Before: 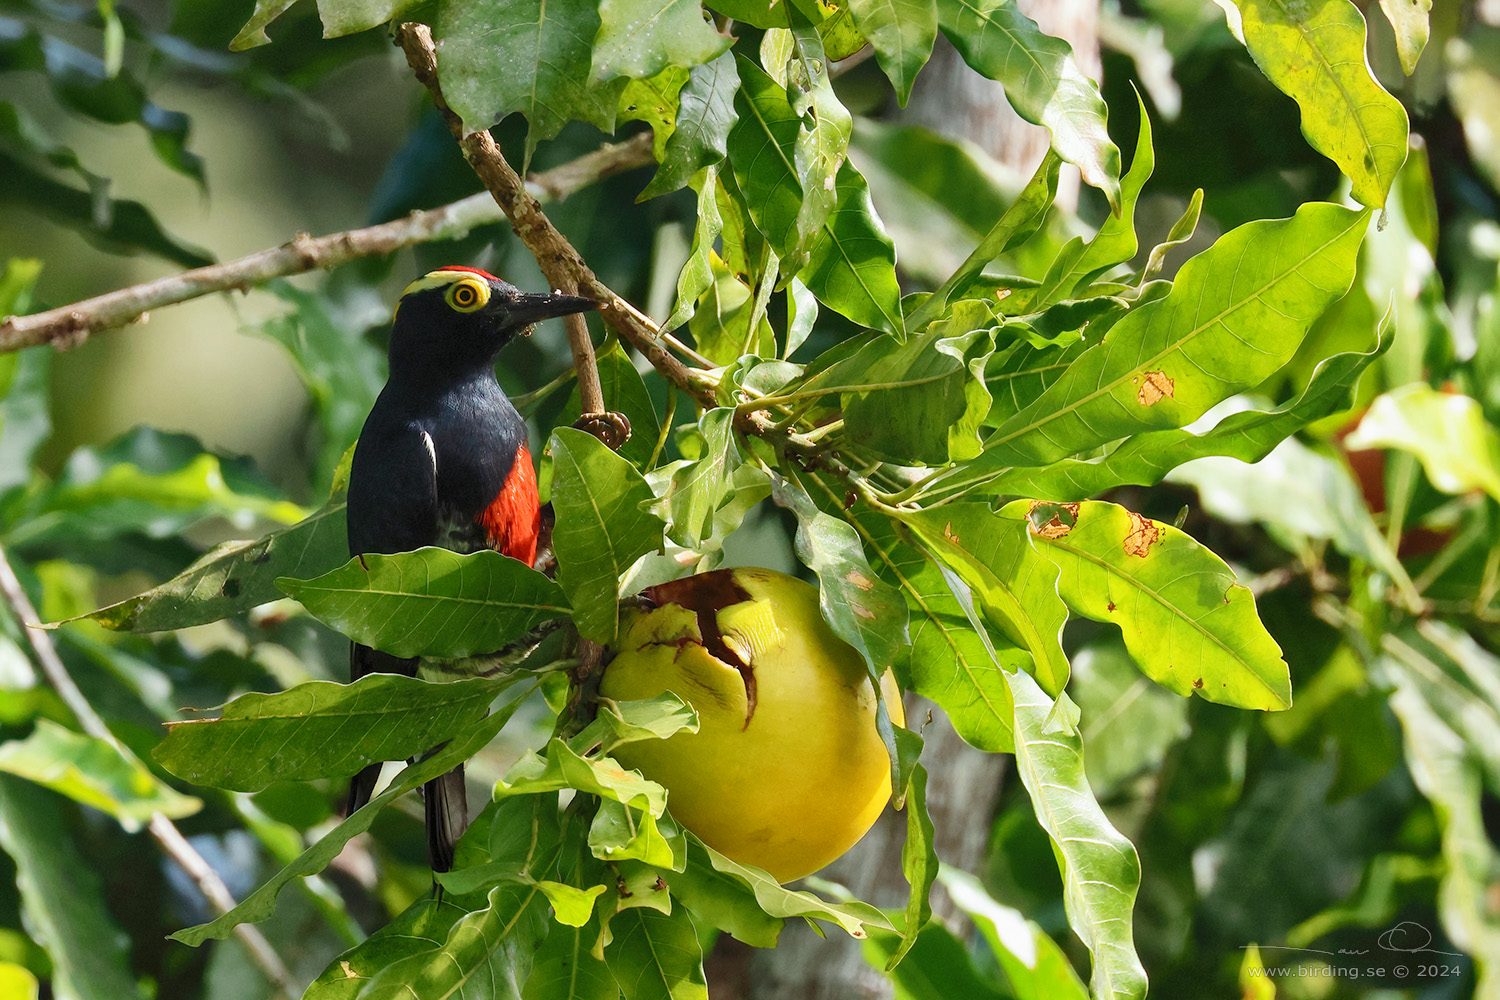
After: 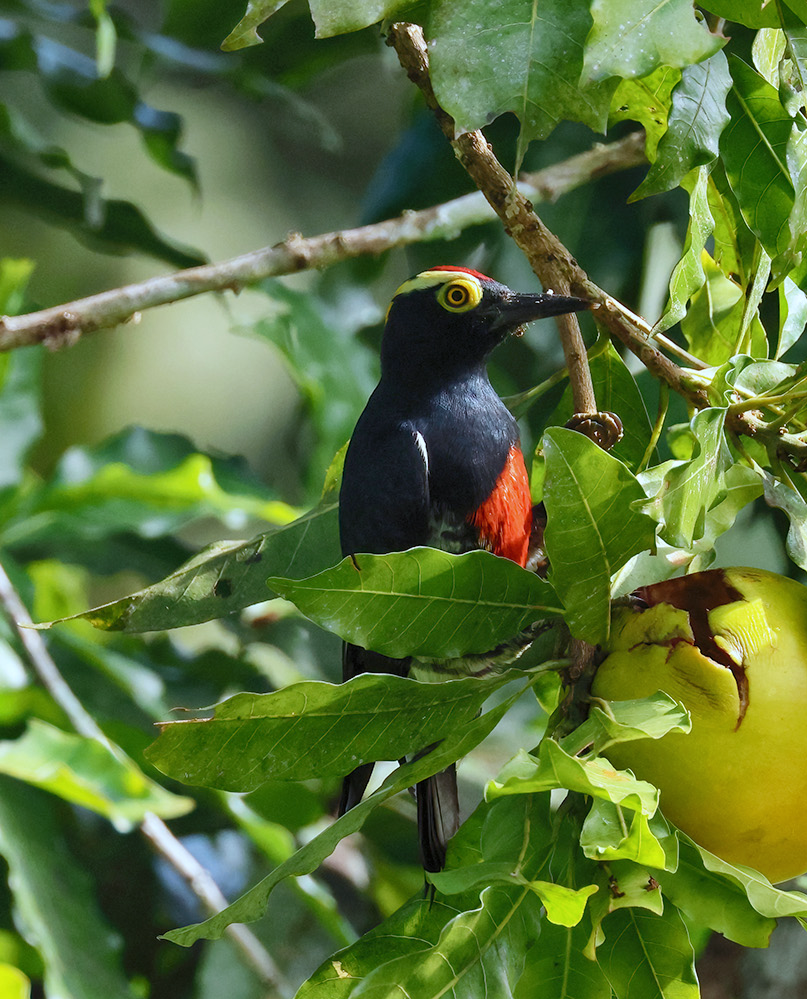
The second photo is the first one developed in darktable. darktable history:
white balance: red 0.924, blue 1.095
shadows and highlights: shadows 12, white point adjustment 1.2, soften with gaussian
crop: left 0.587%, right 45.588%, bottom 0.086%
